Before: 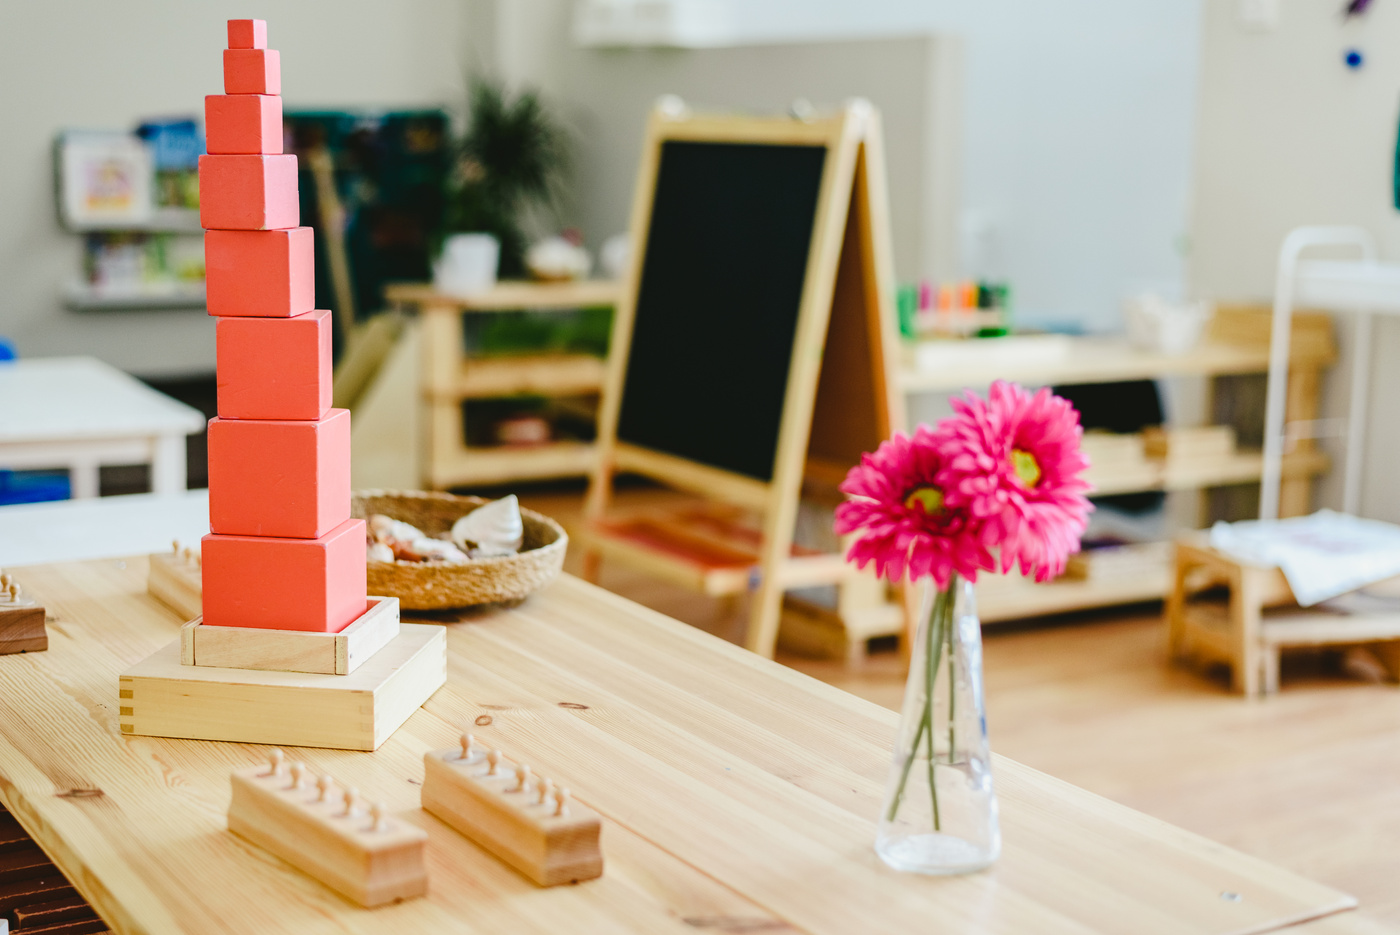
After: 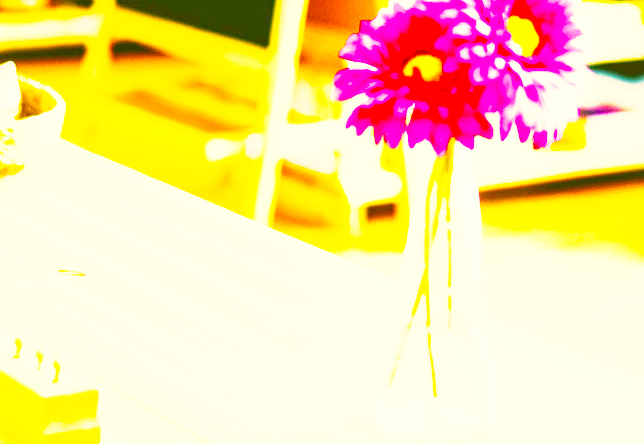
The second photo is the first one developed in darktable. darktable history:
crop: left 35.9%, top 46.326%, right 18.066%, bottom 6.118%
exposure: black level correction 0, exposure 1.571 EV, compensate exposure bias true, compensate highlight preservation false
local contrast: on, module defaults
color balance rgb: linear chroma grading › global chroma 49.852%, perceptual saturation grading › global saturation 30.791%, perceptual brilliance grading › global brilliance 24.927%
color correction: highlights a* 8.58, highlights b* 15.16, shadows a* -0.61, shadows b* 26.93
base curve: curves: ch0 [(0, 0) (0.007, 0.004) (0.027, 0.03) (0.046, 0.07) (0.207, 0.54) (0.442, 0.872) (0.673, 0.972) (1, 1)], preserve colors none
